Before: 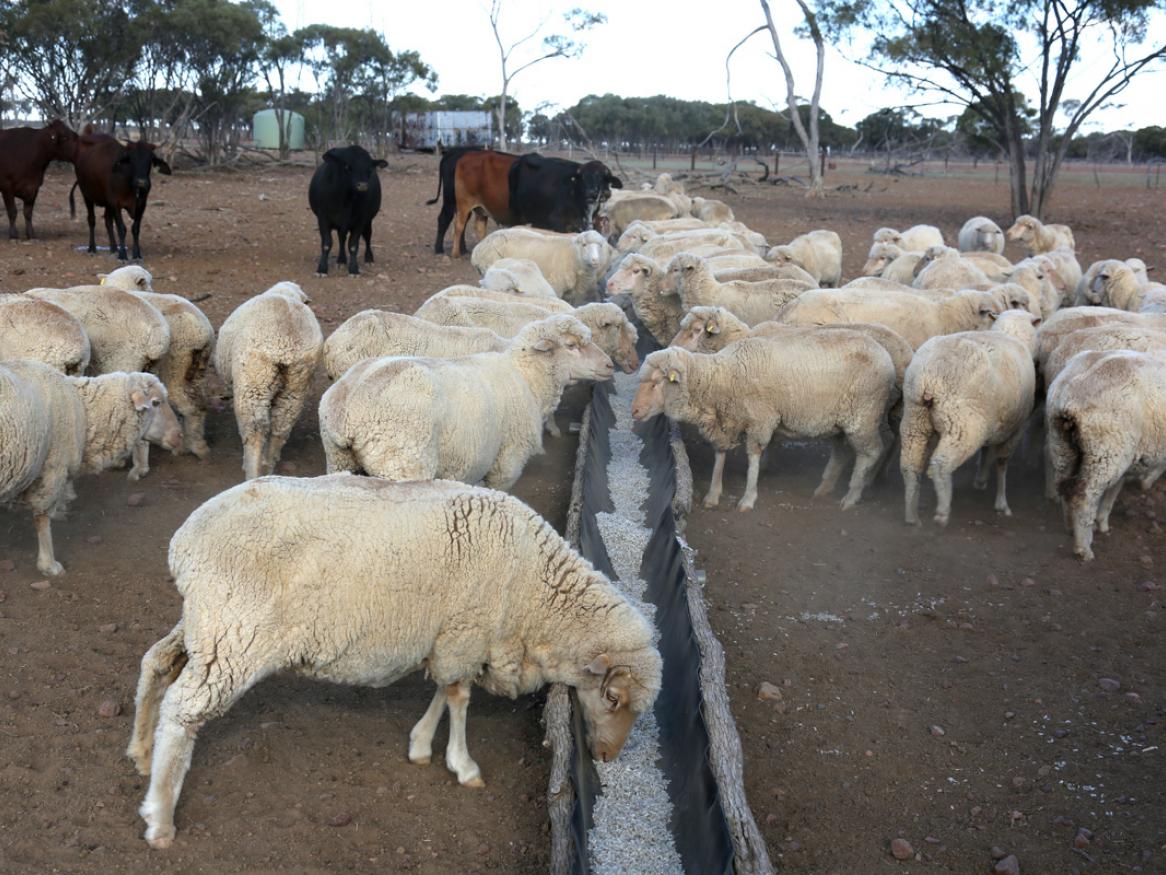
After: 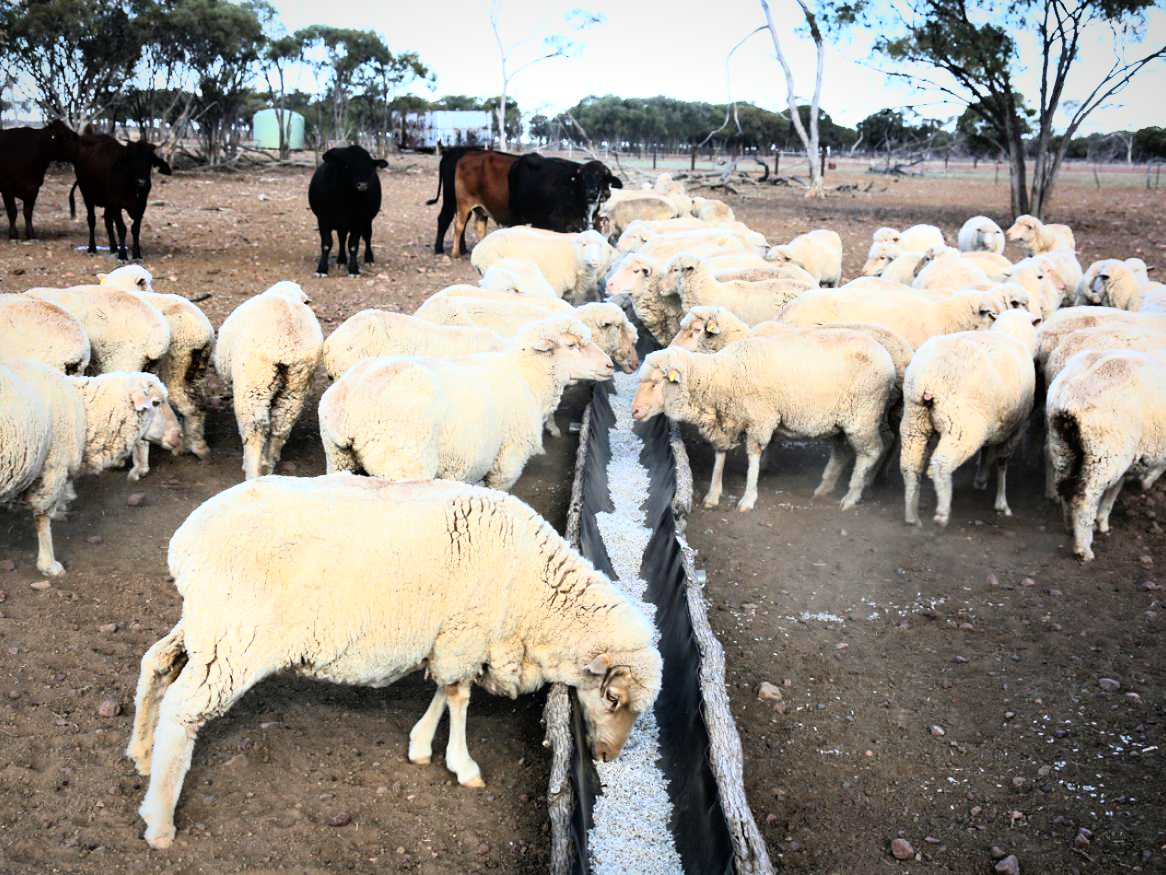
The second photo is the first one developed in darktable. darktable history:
shadows and highlights: shadows 49, highlights -41, soften with gaussian
vignetting: fall-off start 80.87%, fall-off radius 61.59%, brightness -0.384, saturation 0.007, center (0, 0.007), automatic ratio true, width/height ratio 1.418
color correction: saturation 1.1
rgb curve: curves: ch0 [(0, 0) (0.21, 0.15) (0.24, 0.21) (0.5, 0.75) (0.75, 0.96) (0.89, 0.99) (1, 1)]; ch1 [(0, 0.02) (0.21, 0.13) (0.25, 0.2) (0.5, 0.67) (0.75, 0.9) (0.89, 0.97) (1, 1)]; ch2 [(0, 0.02) (0.21, 0.13) (0.25, 0.2) (0.5, 0.67) (0.75, 0.9) (0.89, 0.97) (1, 1)], compensate middle gray true
